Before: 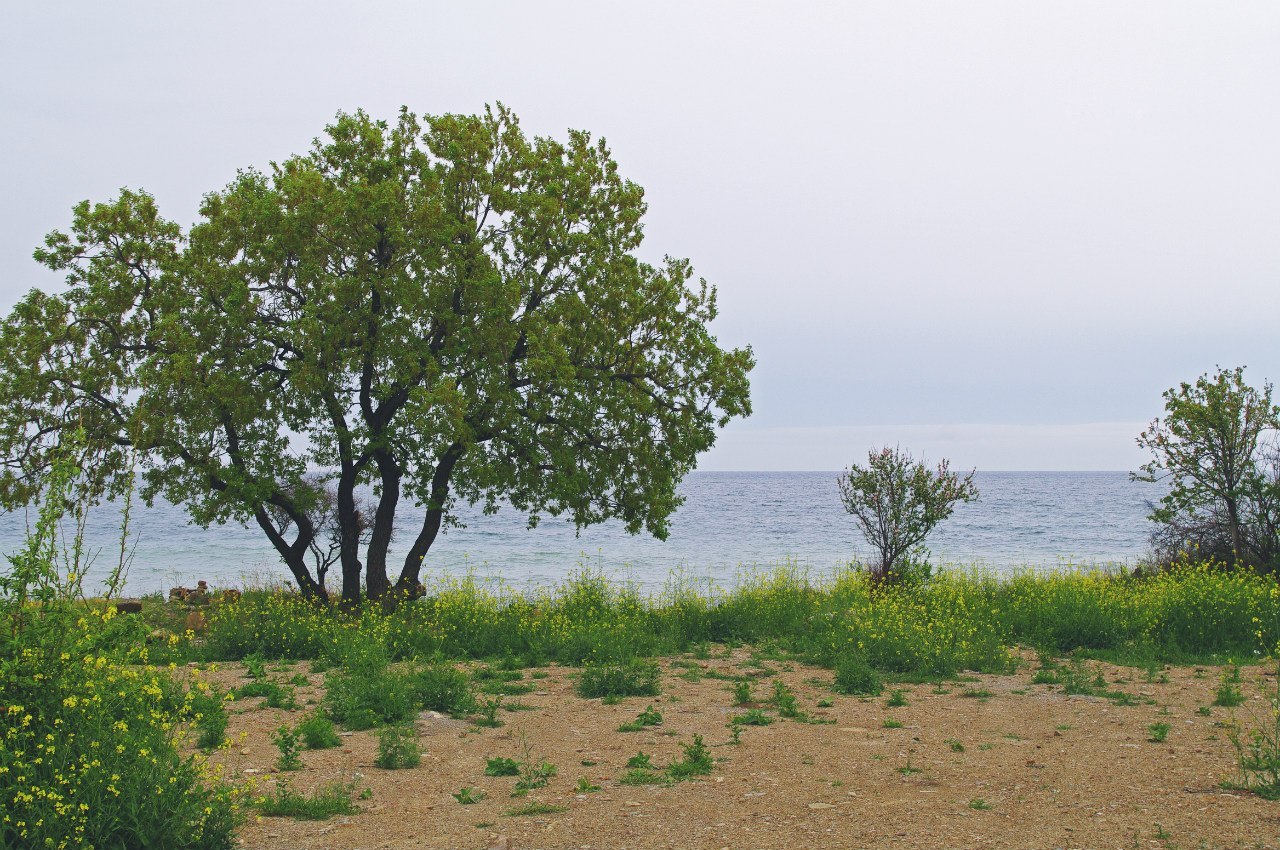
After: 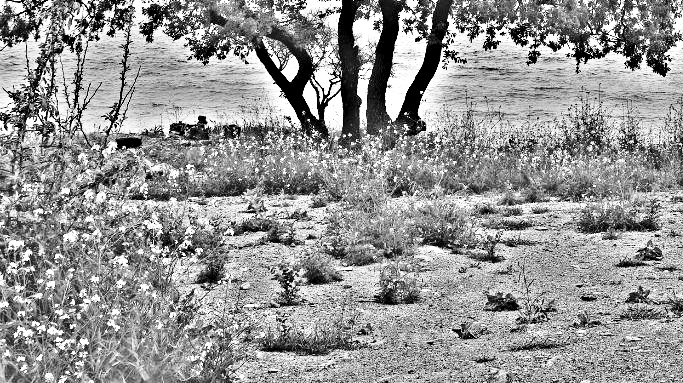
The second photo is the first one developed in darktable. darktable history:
highpass: on, module defaults
crop and rotate: top 54.778%, right 46.61%, bottom 0.159%
white balance: red 1, blue 1
base curve: curves: ch0 [(0, 0) (0.028, 0.03) (0.121, 0.232) (0.46, 0.748) (0.859, 0.968) (1, 1)], preserve colors none
contrast brightness saturation: saturation -0.17
color calibration: illuminant custom, x 0.368, y 0.373, temperature 4330.32 K
exposure: black level correction 0, exposure 0.9 EV, compensate highlight preservation false
